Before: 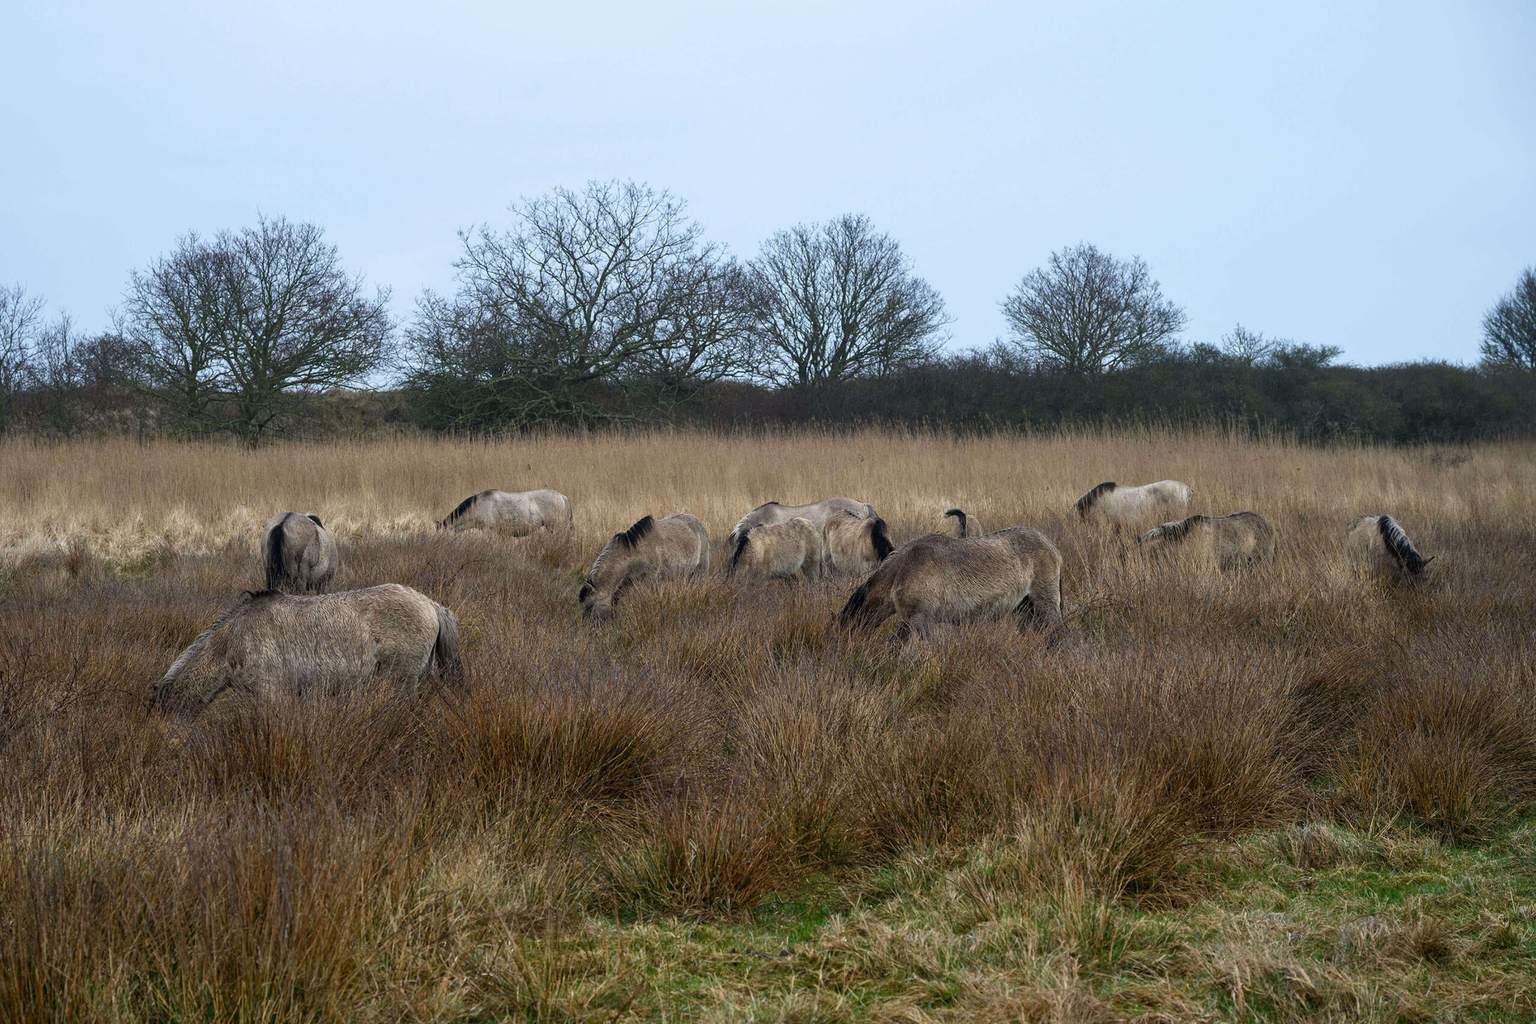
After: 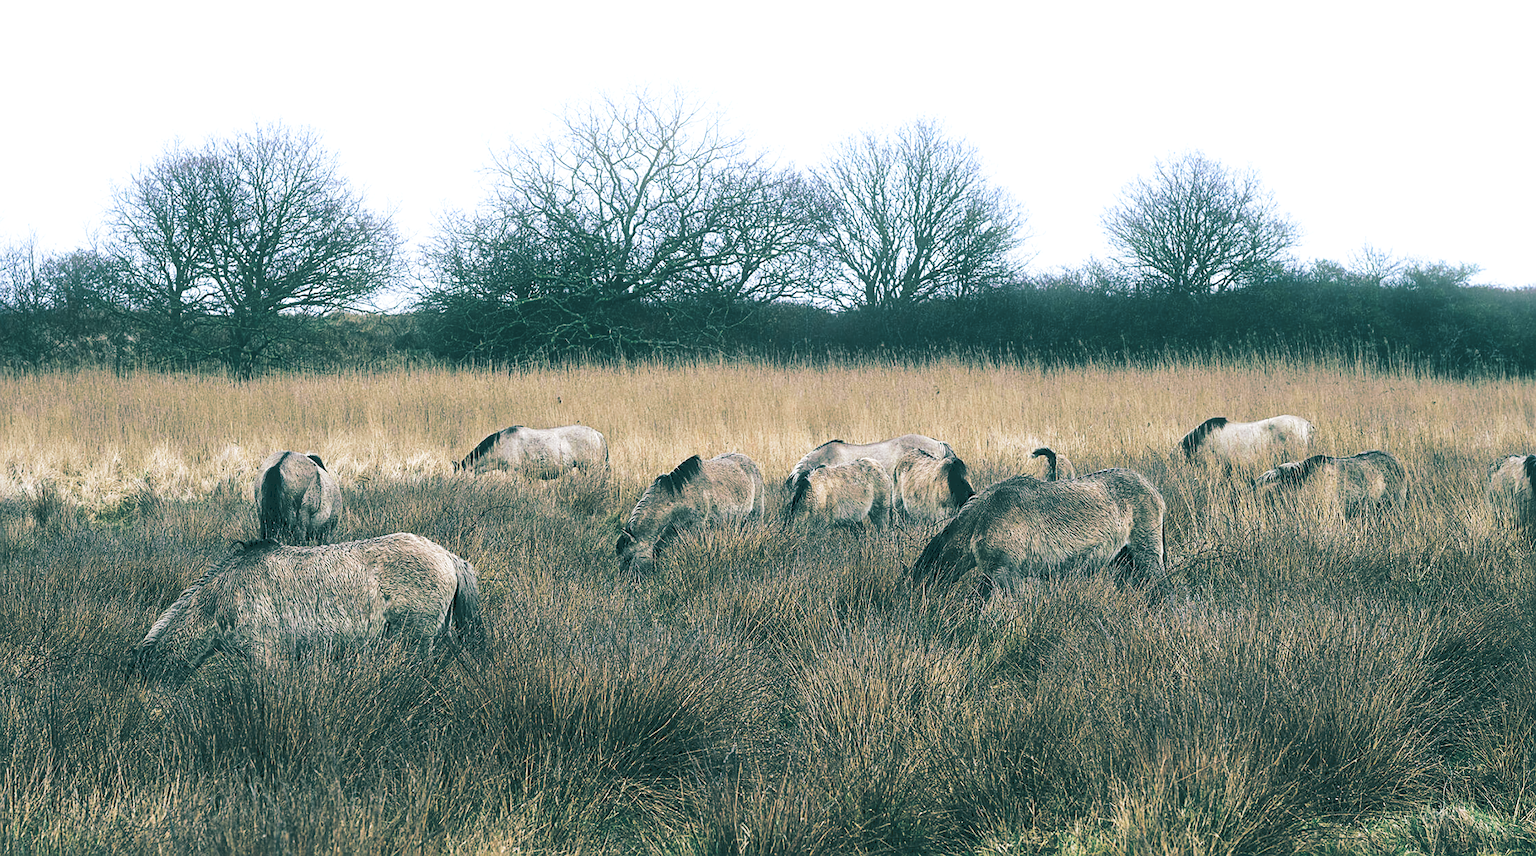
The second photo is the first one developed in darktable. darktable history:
sharpen: on, module defaults
tone curve: curves: ch0 [(0, 0) (0.003, 0.172) (0.011, 0.177) (0.025, 0.177) (0.044, 0.177) (0.069, 0.178) (0.1, 0.181) (0.136, 0.19) (0.177, 0.208) (0.224, 0.226) (0.277, 0.274) (0.335, 0.338) (0.399, 0.43) (0.468, 0.535) (0.543, 0.635) (0.623, 0.726) (0.709, 0.815) (0.801, 0.882) (0.898, 0.936) (1, 1)], preserve colors none
bloom: size 9%, threshold 100%, strength 7%
crop and rotate: left 2.425%, top 11.305%, right 9.6%, bottom 15.08%
exposure: exposure 0.507 EV, compensate highlight preservation false
split-toning: shadows › hue 183.6°, shadows › saturation 0.52, highlights › hue 0°, highlights › saturation 0
